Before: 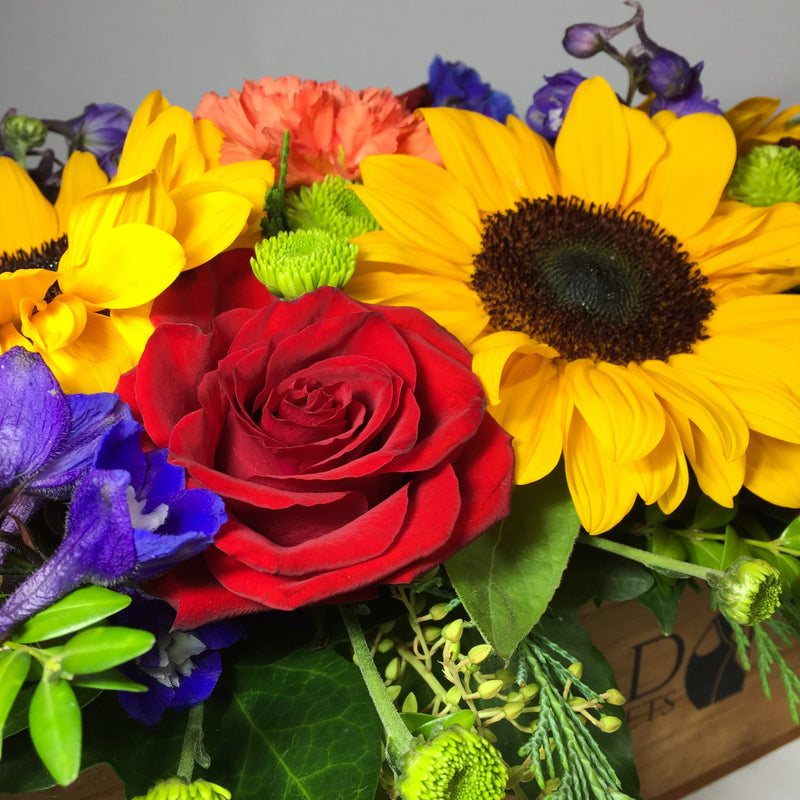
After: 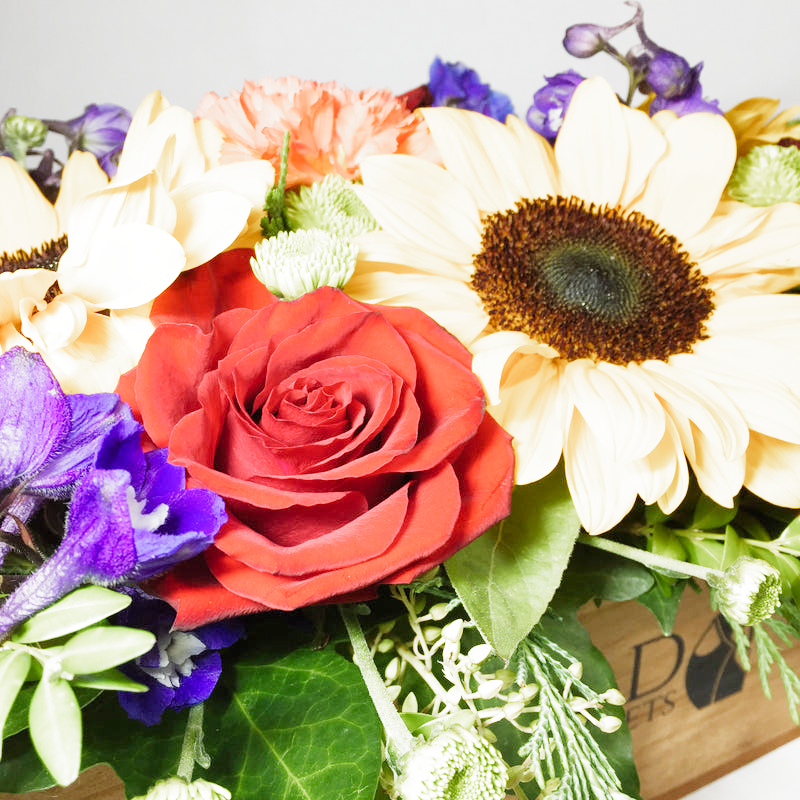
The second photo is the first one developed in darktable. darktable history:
exposure: black level correction 0, exposure 2.129 EV, compensate highlight preservation false
filmic rgb: black relative exposure -7.65 EV, white relative exposure 4.56 EV, threshold 5.99 EV, hardness 3.61, preserve chrominance no, color science v3 (2019), use custom middle-gray values true, enable highlight reconstruction true
